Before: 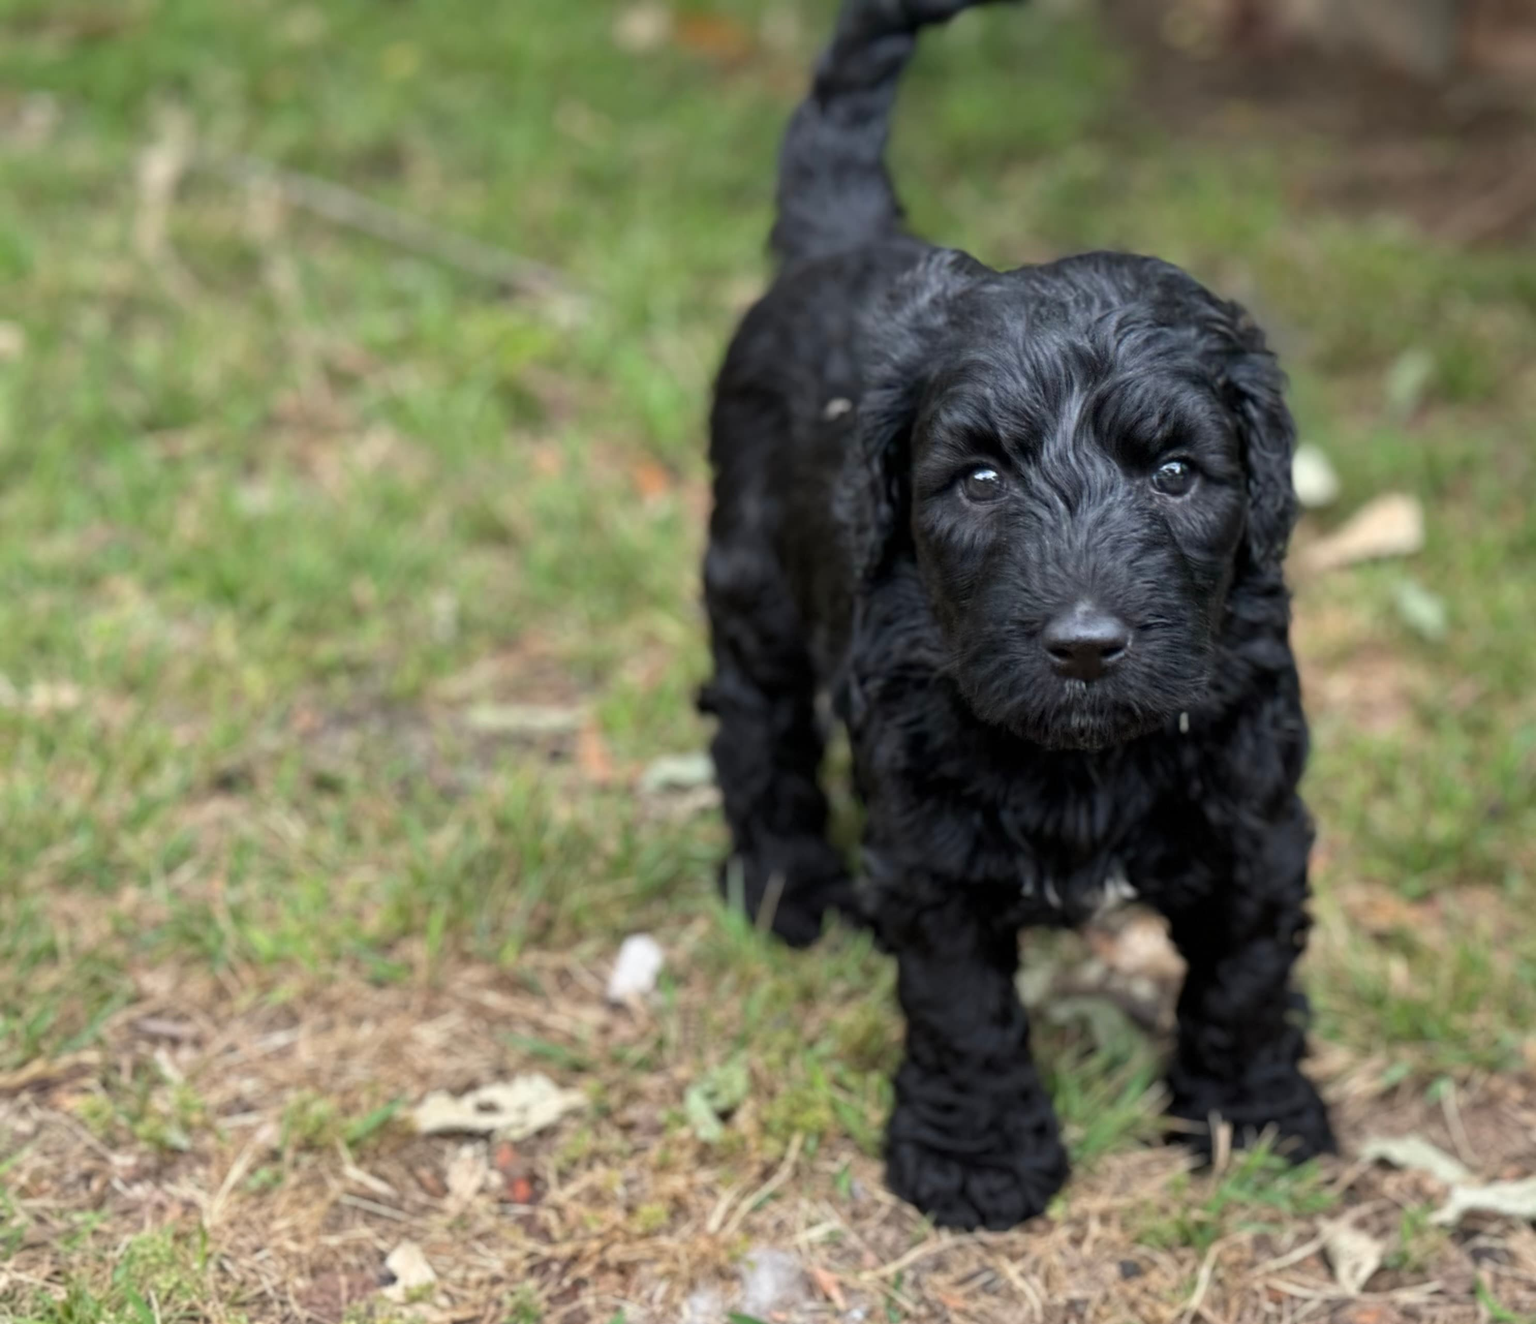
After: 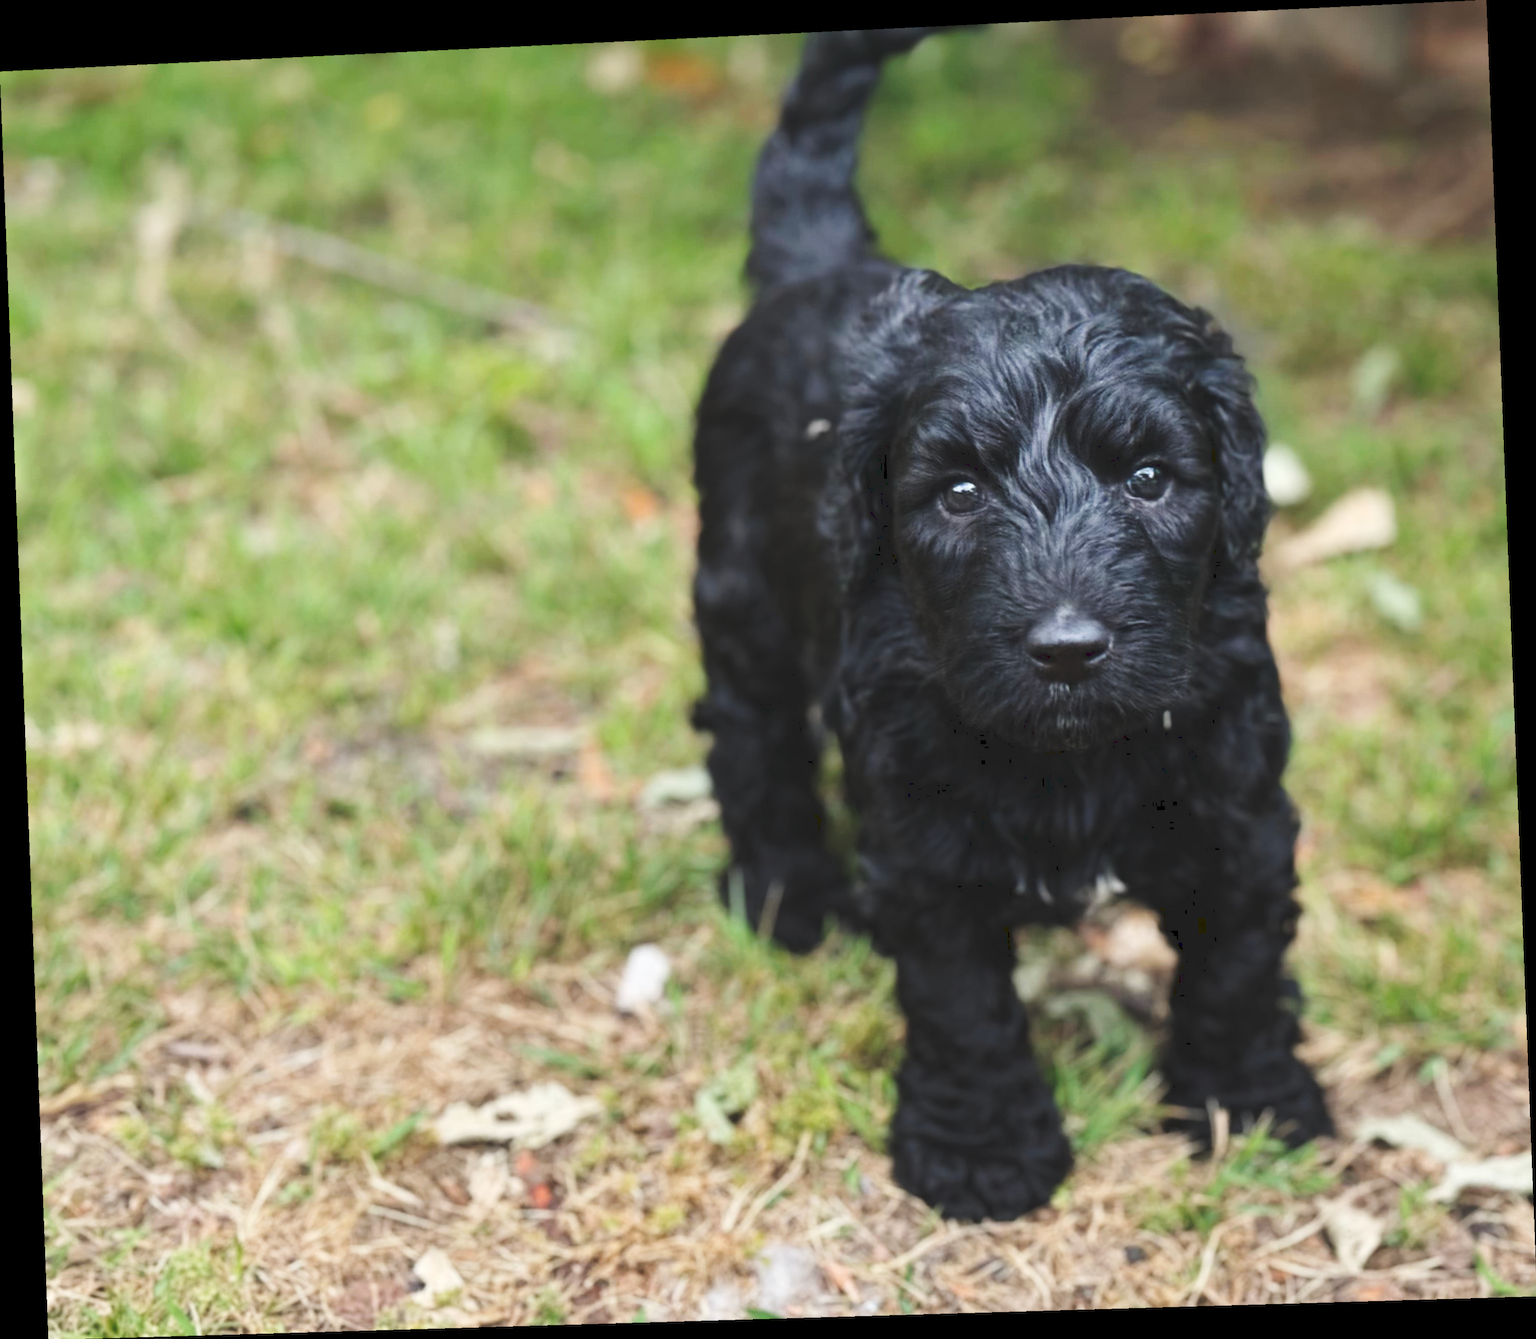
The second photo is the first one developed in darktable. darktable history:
rotate and perspective: rotation -2.22°, lens shift (horizontal) -0.022, automatic cropping off
tone curve: curves: ch0 [(0, 0) (0.003, 0.117) (0.011, 0.125) (0.025, 0.133) (0.044, 0.144) (0.069, 0.152) (0.1, 0.167) (0.136, 0.186) (0.177, 0.21) (0.224, 0.244) (0.277, 0.295) (0.335, 0.357) (0.399, 0.445) (0.468, 0.531) (0.543, 0.629) (0.623, 0.716) (0.709, 0.803) (0.801, 0.876) (0.898, 0.939) (1, 1)], preserve colors none
